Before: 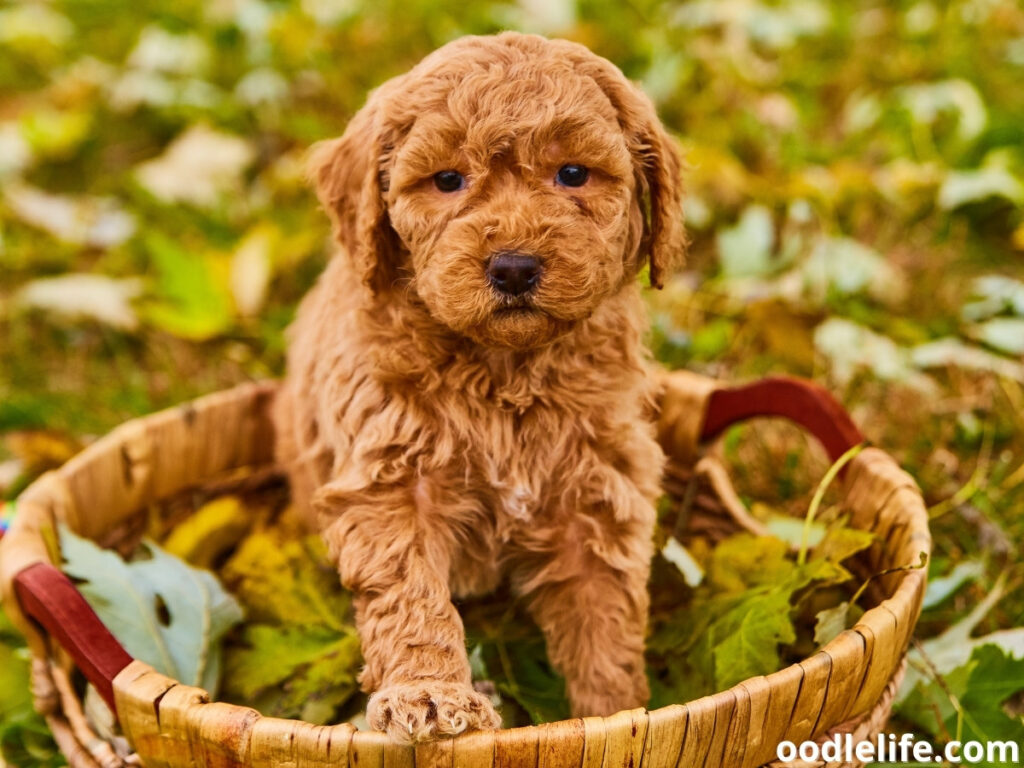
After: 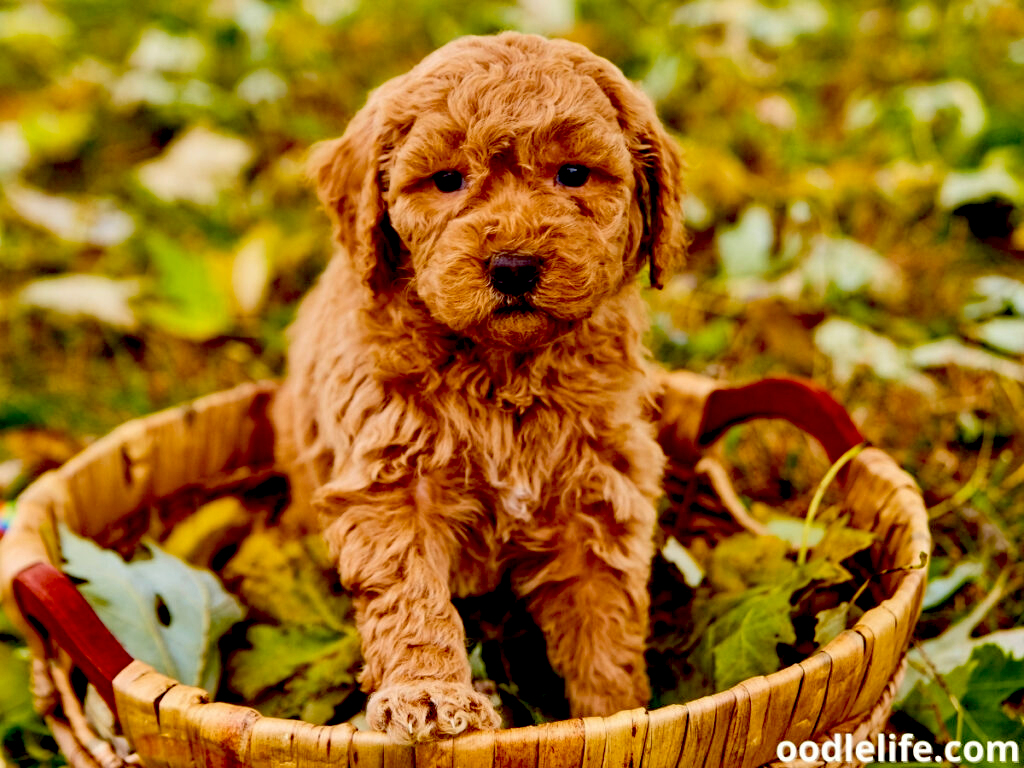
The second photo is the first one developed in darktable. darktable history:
exposure: black level correction 0.048, exposure 0.013 EV, compensate exposure bias true, compensate highlight preservation false
